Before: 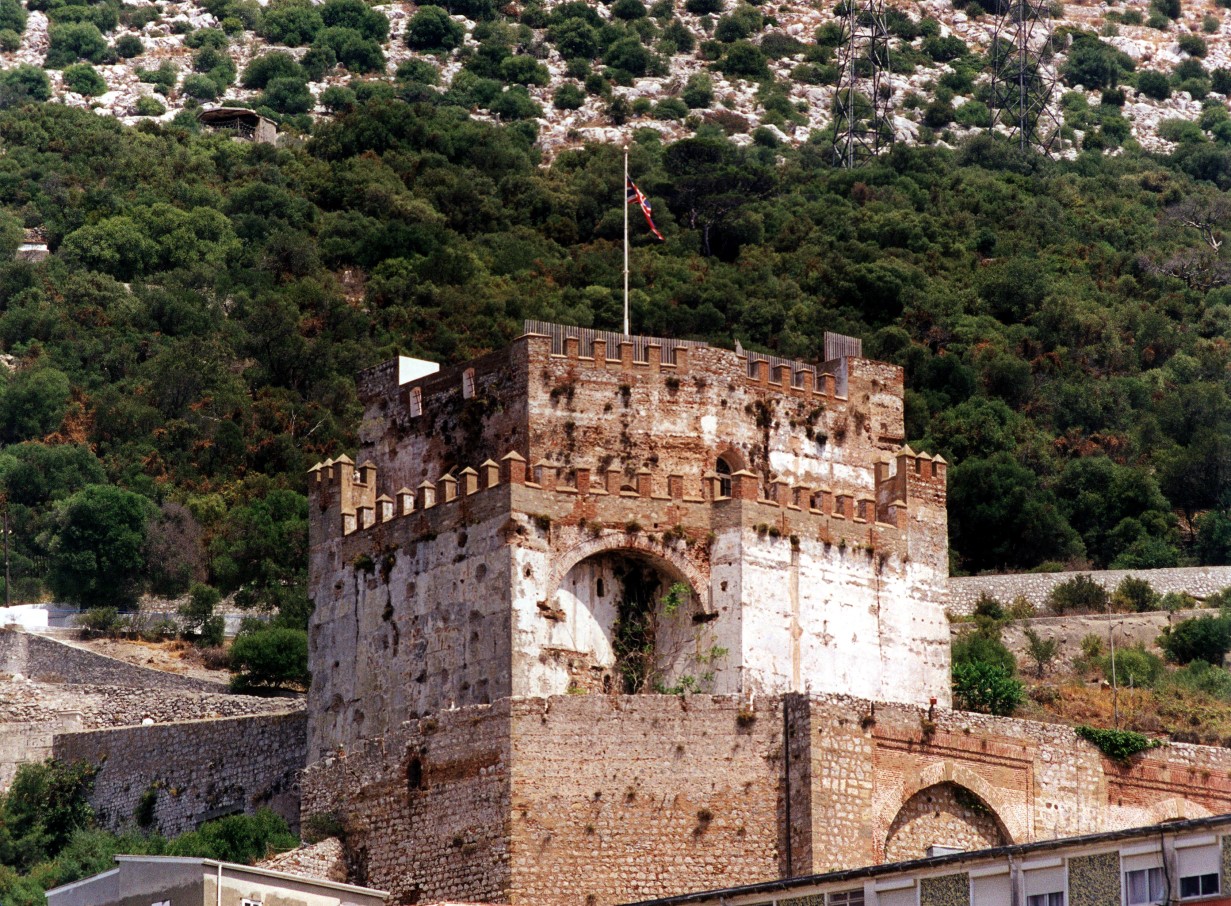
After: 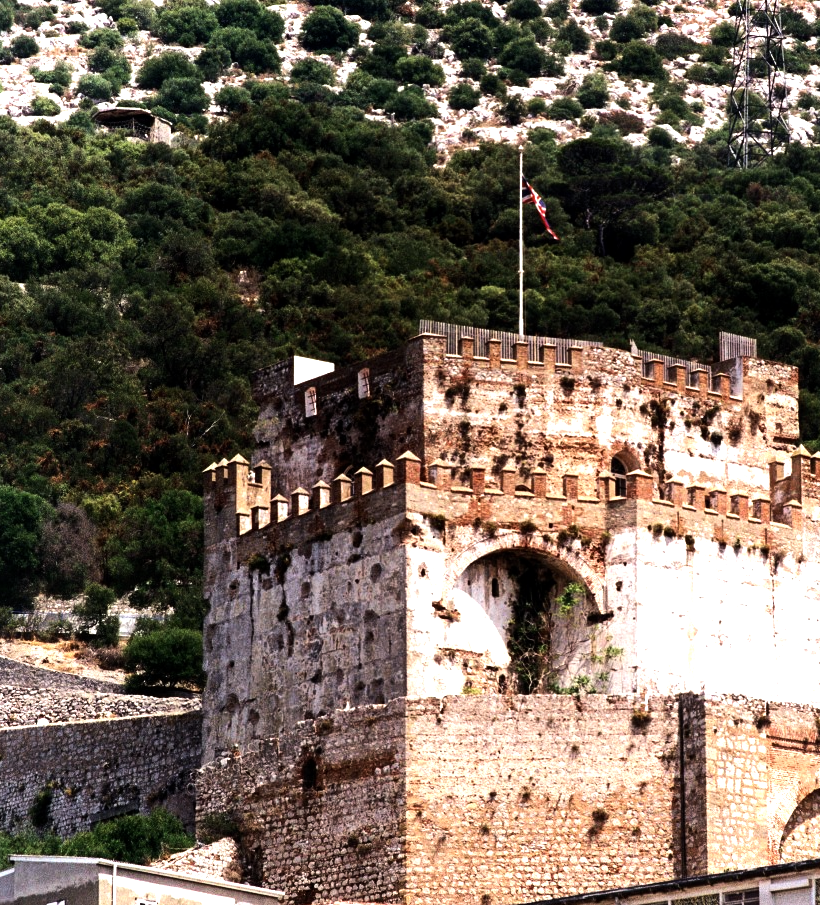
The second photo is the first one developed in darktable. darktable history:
exposure: exposure 0.203 EV, compensate exposure bias true, compensate highlight preservation false
crop and rotate: left 8.604%, right 24.725%
local contrast: mode bilateral grid, contrast 10, coarseness 25, detail 110%, midtone range 0.2
tone equalizer: -8 EV -1.07 EV, -7 EV -0.98 EV, -6 EV -0.903 EV, -5 EV -0.539 EV, -3 EV 0.608 EV, -2 EV 0.86 EV, -1 EV 0.994 EV, +0 EV 1.06 EV, edges refinement/feathering 500, mask exposure compensation -1.57 EV, preserve details no
